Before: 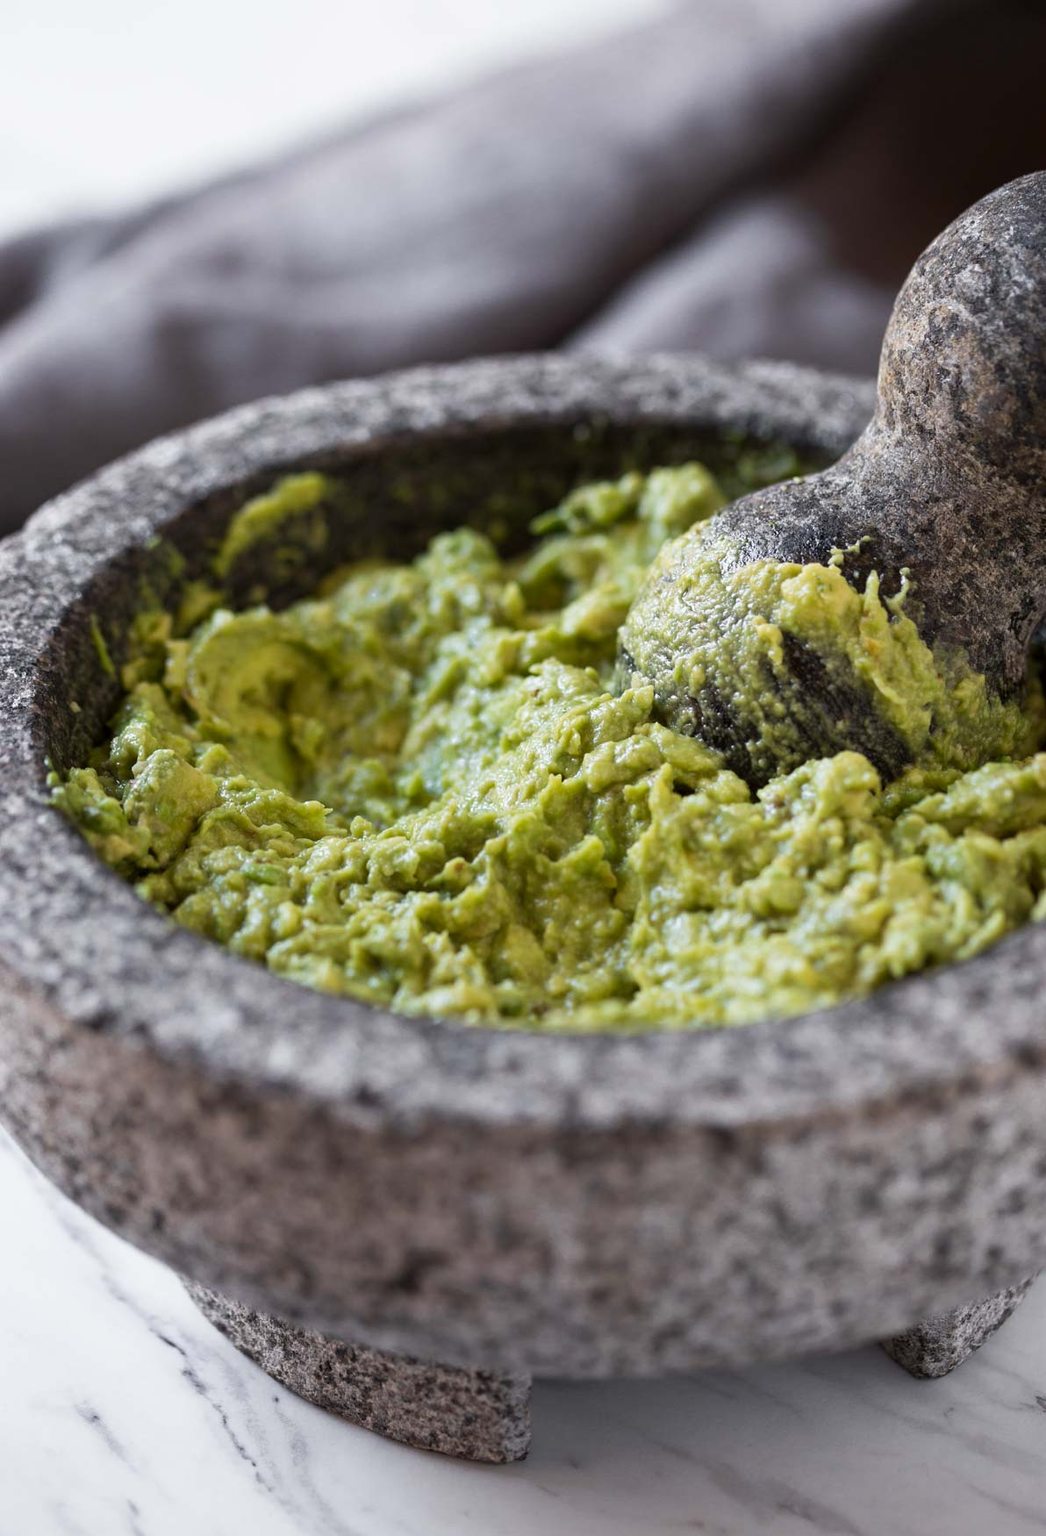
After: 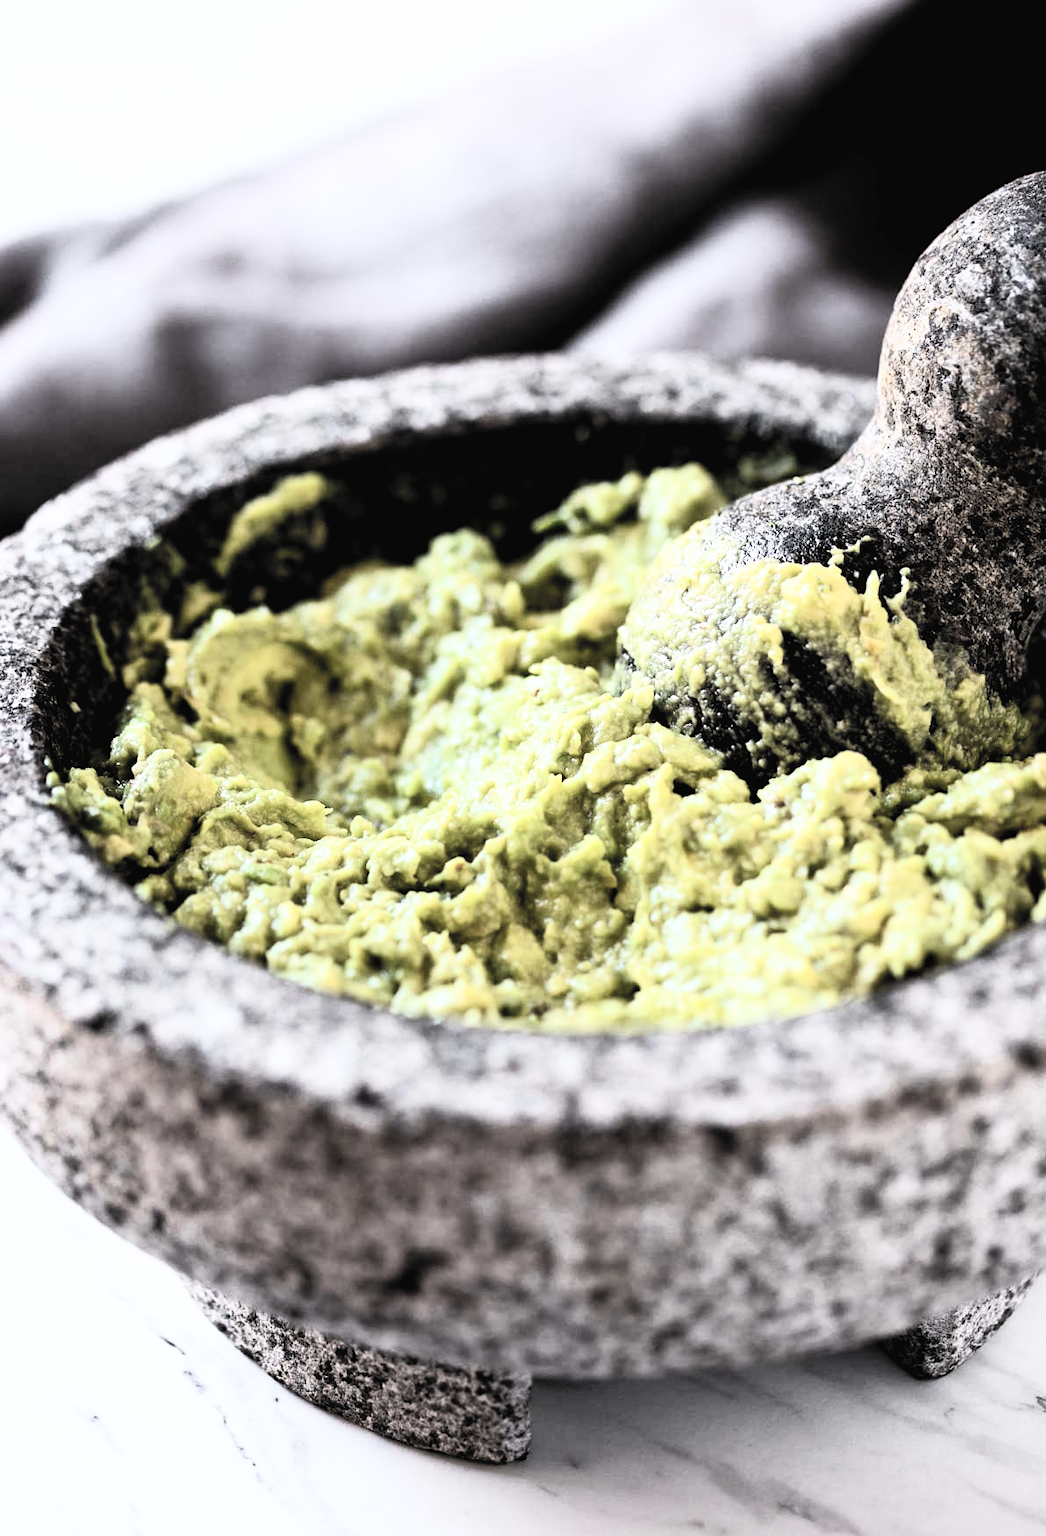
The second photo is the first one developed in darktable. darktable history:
filmic rgb: black relative exposure -3.64 EV, white relative exposure 2.44 EV, hardness 3.29
contrast brightness saturation: contrast 0.43, brightness 0.56, saturation -0.19
